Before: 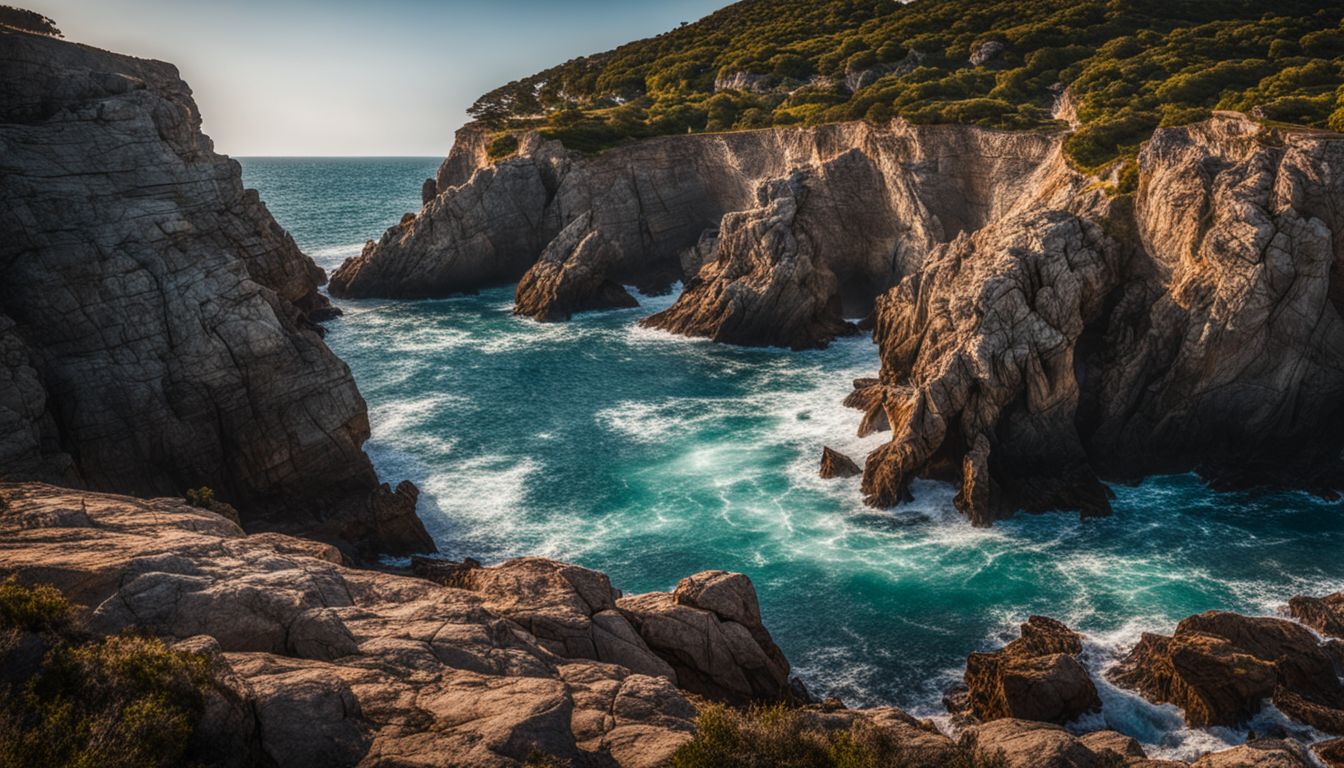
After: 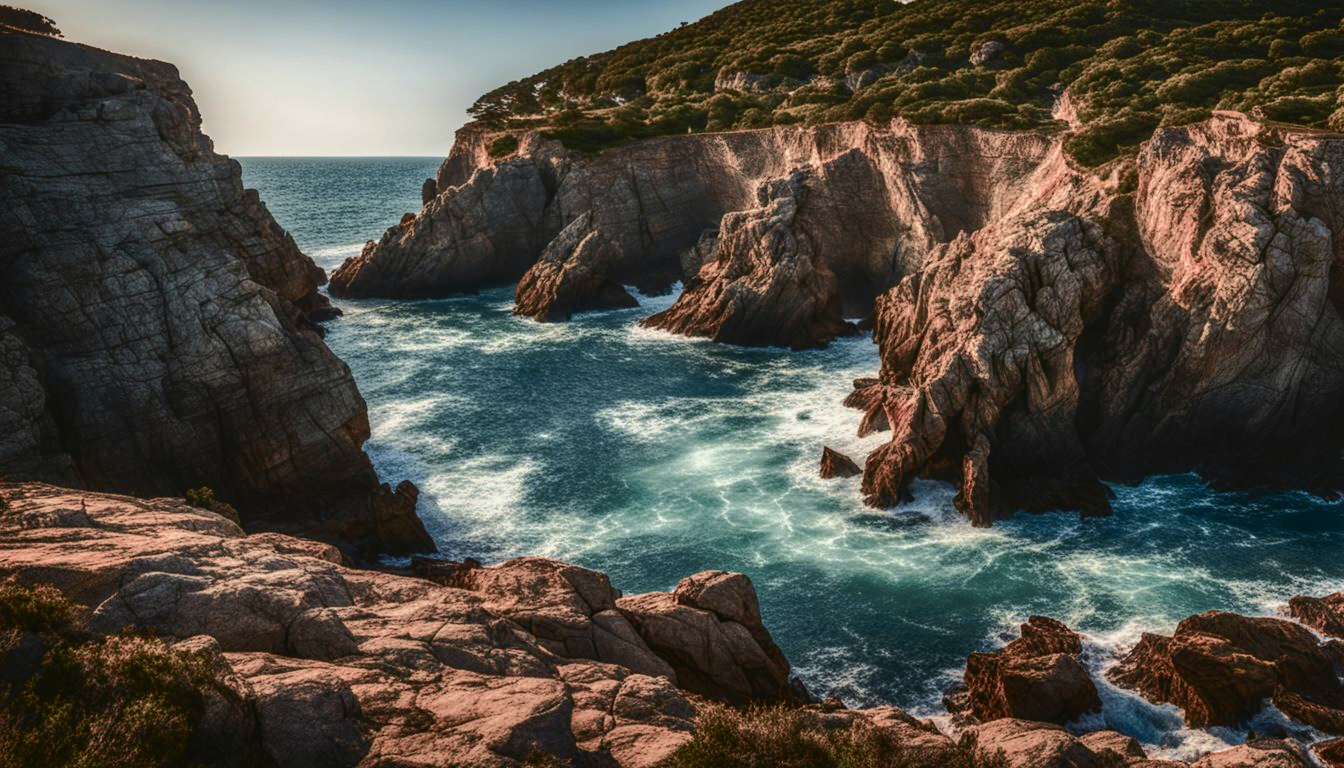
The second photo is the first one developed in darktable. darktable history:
shadows and highlights: shadows 37.27, highlights -28.18, soften with gaussian
tone curve: curves: ch0 [(0, 0.021) (0.059, 0.053) (0.212, 0.18) (0.337, 0.304) (0.495, 0.505) (0.725, 0.731) (0.89, 0.919) (1, 1)]; ch1 [(0, 0) (0.094, 0.081) (0.285, 0.299) (0.403, 0.436) (0.479, 0.475) (0.54, 0.55) (0.615, 0.637) (0.683, 0.688) (1, 1)]; ch2 [(0, 0) (0.257, 0.217) (0.434, 0.434) (0.498, 0.507) (0.527, 0.542) (0.597, 0.587) (0.658, 0.595) (1, 1)], color space Lab, independent channels, preserve colors none
